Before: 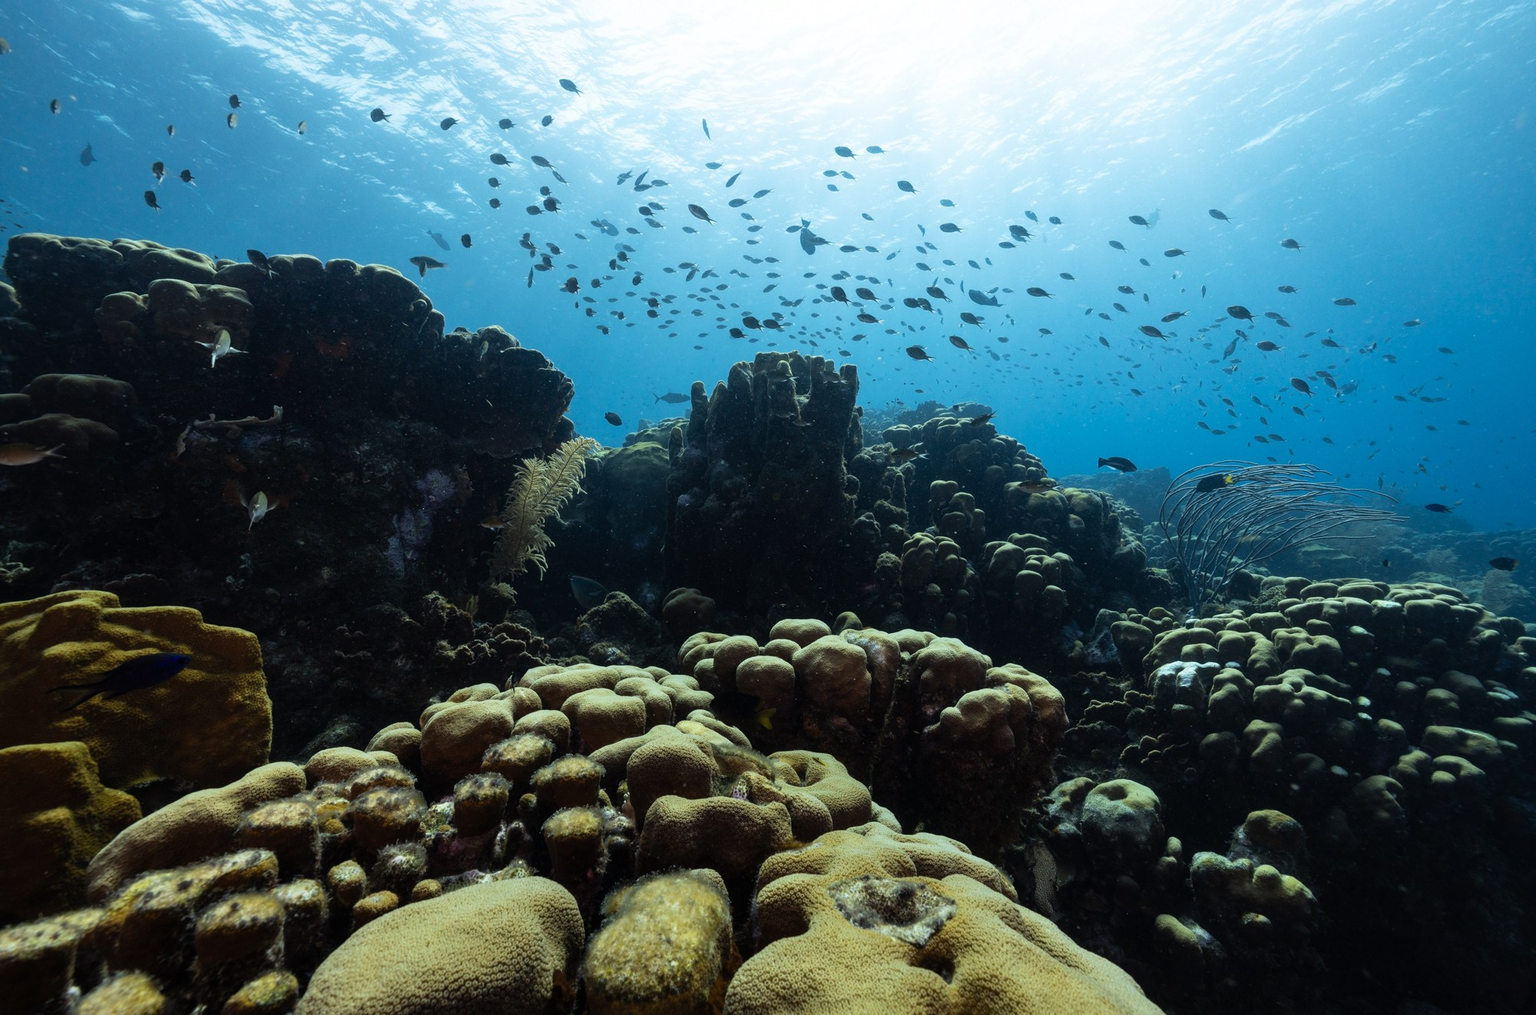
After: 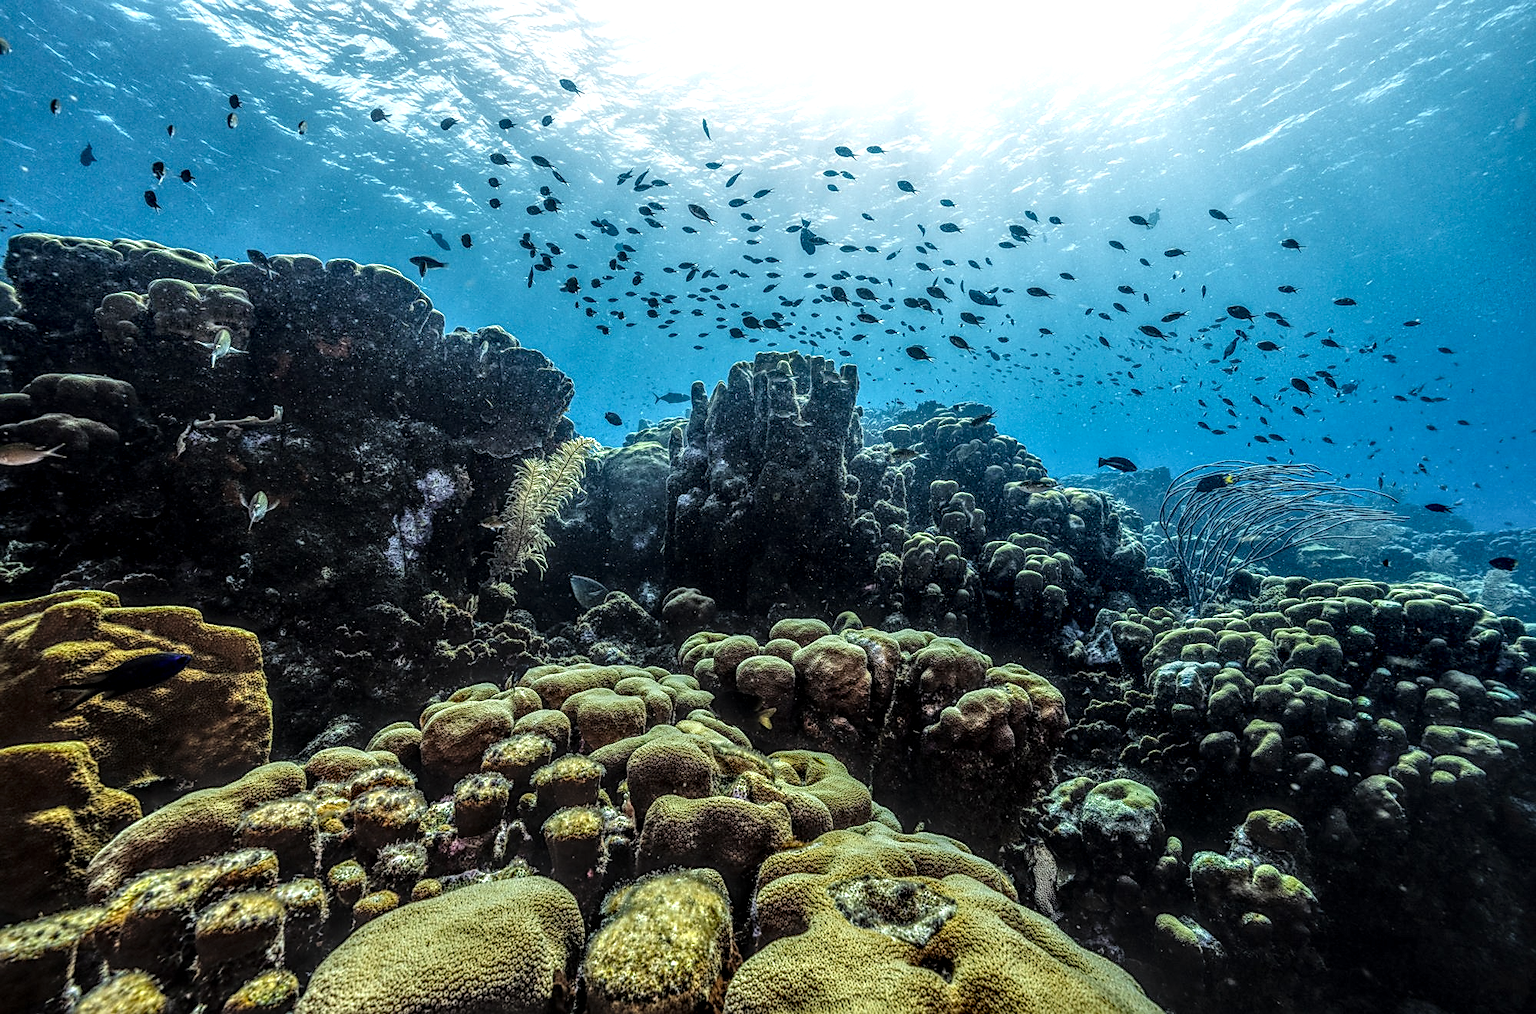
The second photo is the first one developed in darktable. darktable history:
tone equalizer: -7 EV 0.15 EV, -6 EV 0.6 EV, -5 EV 1.15 EV, -4 EV 1.33 EV, -3 EV 1.15 EV, -2 EV 0.6 EV, -1 EV 0.15 EV, mask exposure compensation -0.5 EV
sharpen: on, module defaults
local contrast: highlights 0%, shadows 0%, detail 300%, midtone range 0.3
